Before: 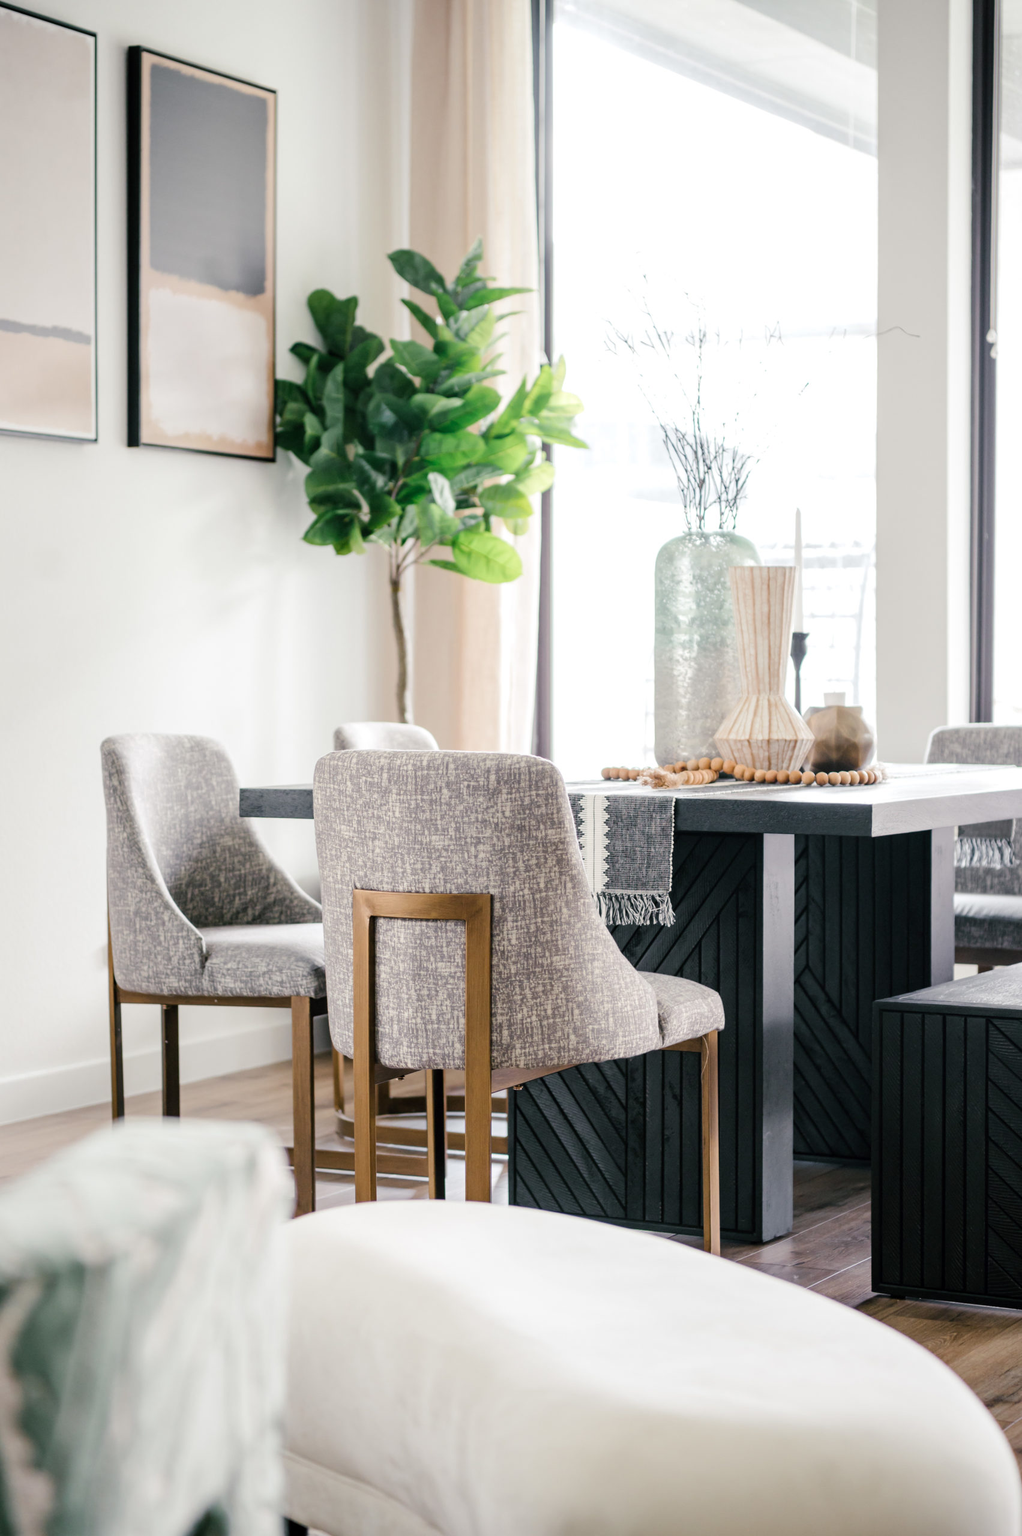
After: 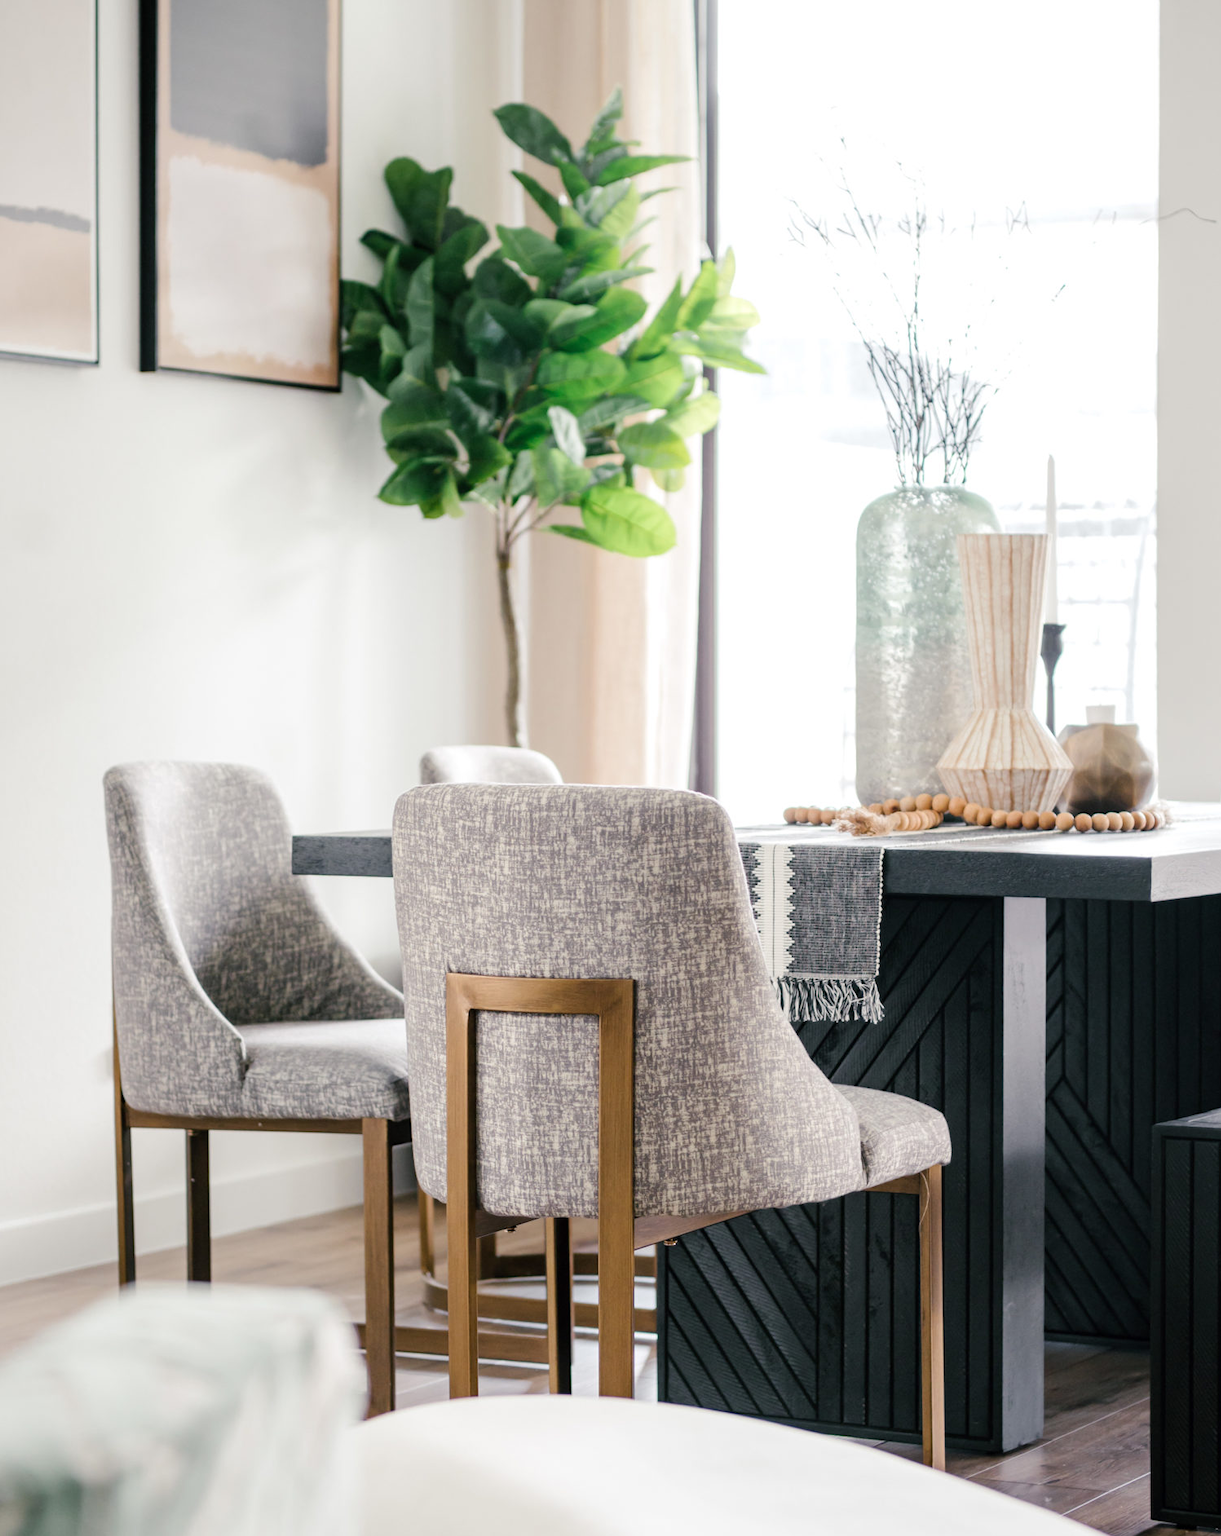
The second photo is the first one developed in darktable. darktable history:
crop and rotate: left 2.425%, top 11.305%, right 9.6%, bottom 15.08%
sharpen: radius 2.883, amount 0.868, threshold 47.523
